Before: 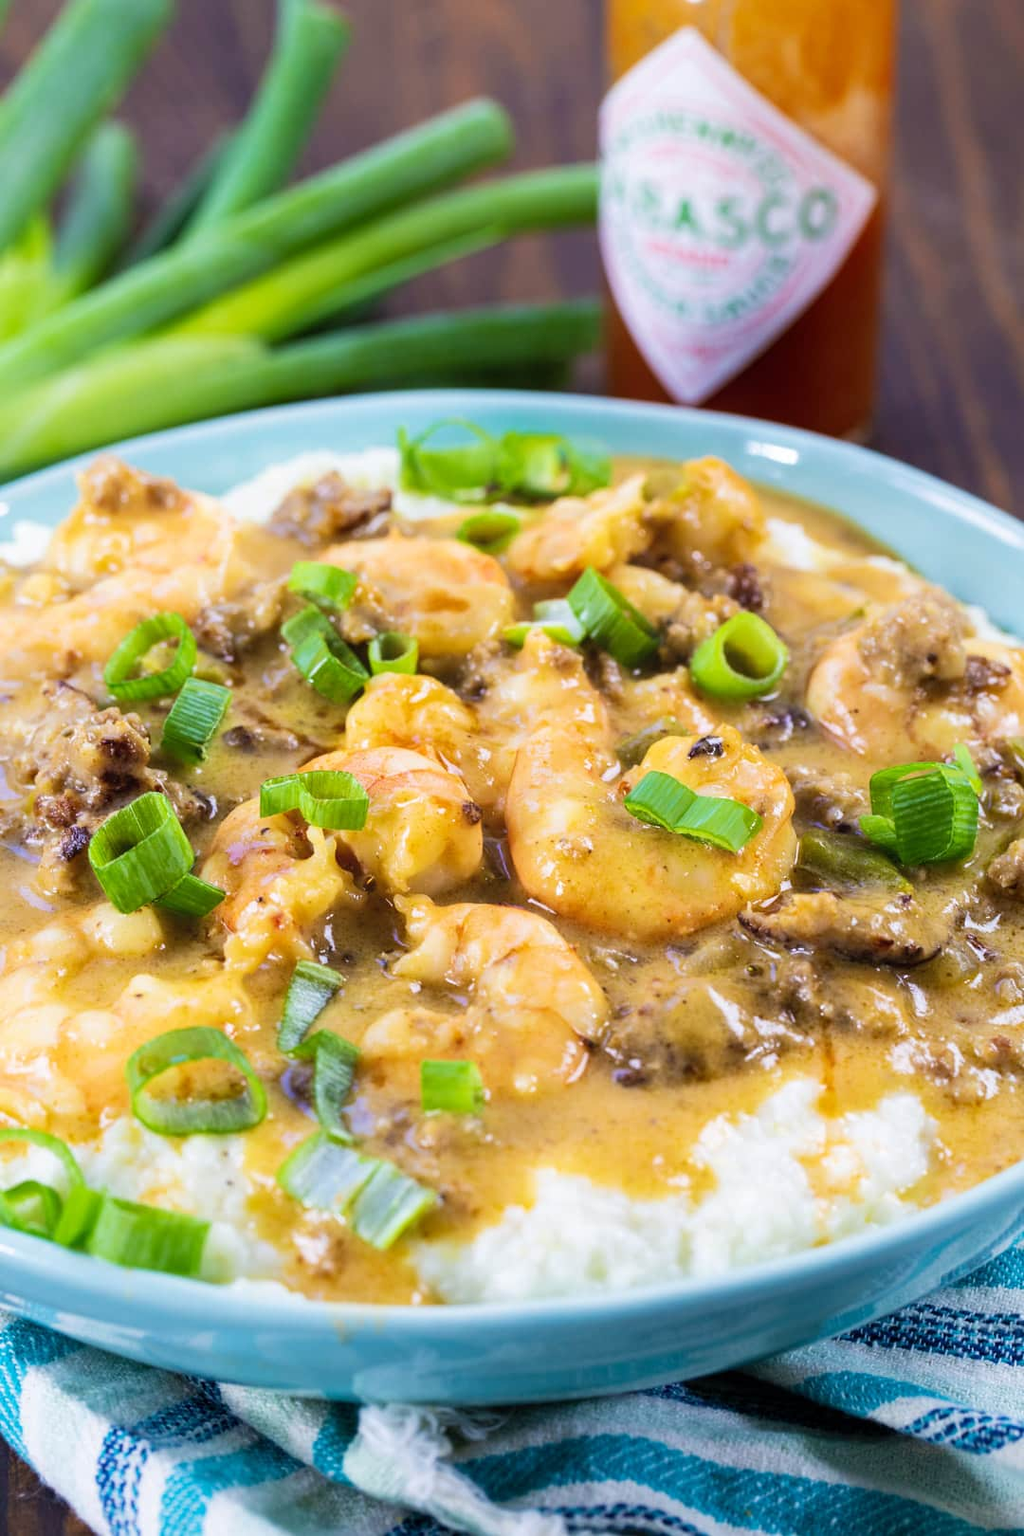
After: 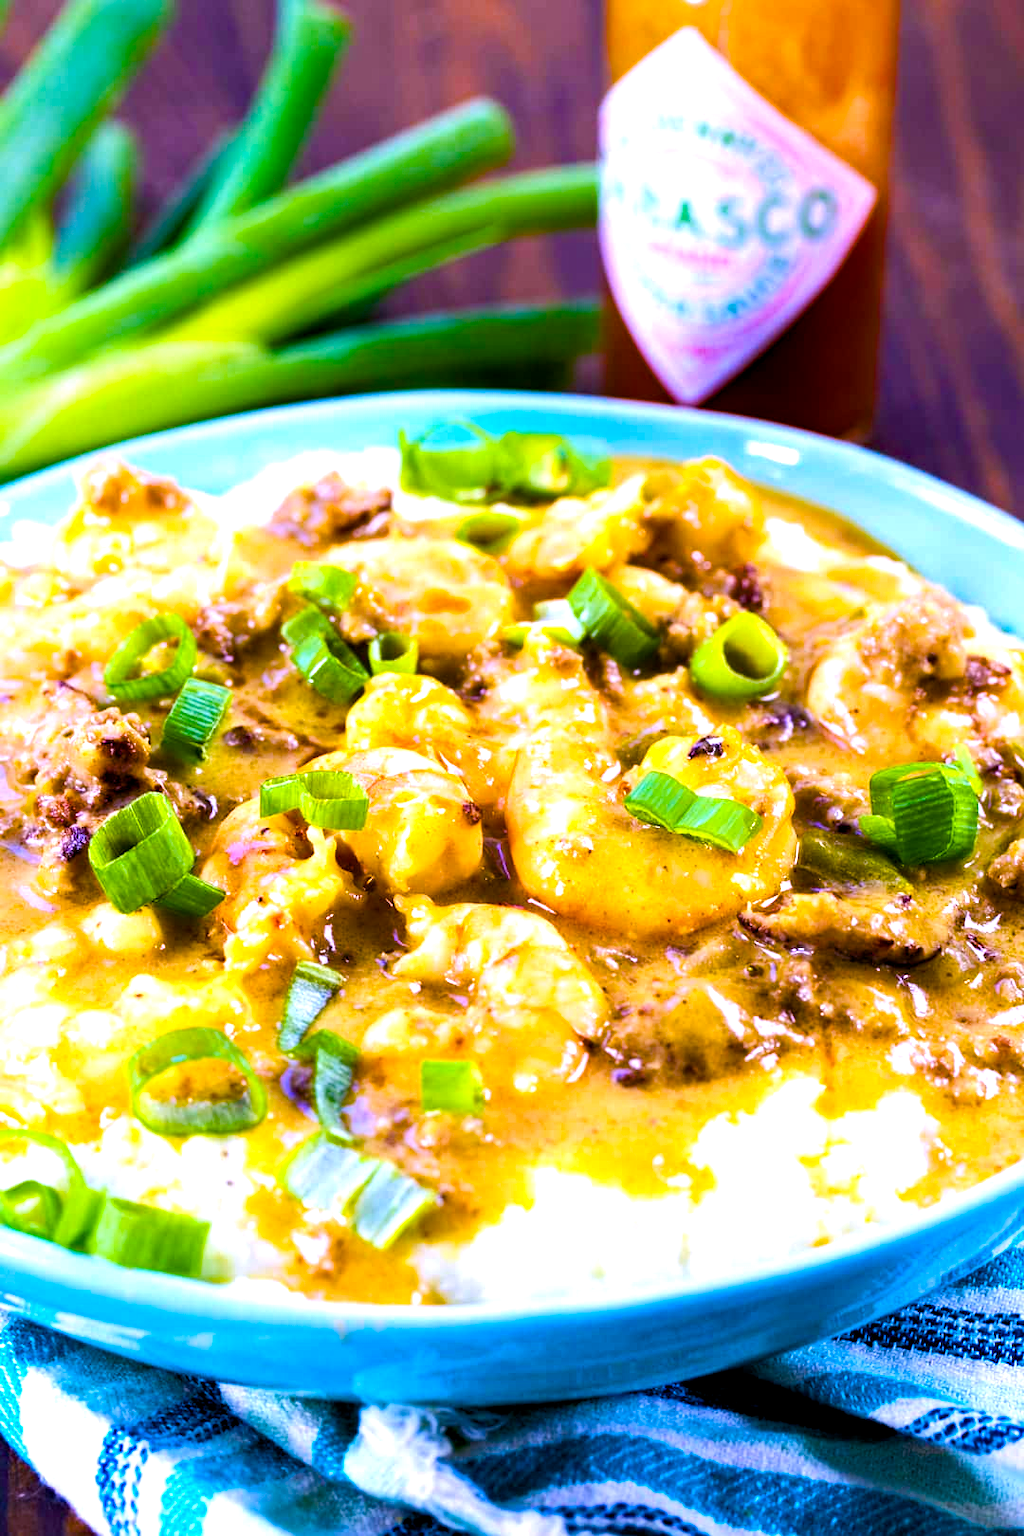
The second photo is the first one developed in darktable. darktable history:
white balance: red 1.042, blue 1.17
haze removal: compatibility mode true, adaptive false
color balance rgb: global offset › luminance -0.37%, perceptual saturation grading › highlights -17.77%, perceptual saturation grading › mid-tones 33.1%, perceptual saturation grading › shadows 50.52%, perceptual brilliance grading › highlights 20%, perceptual brilliance grading › mid-tones 20%, perceptual brilliance grading › shadows -20%, global vibrance 50%
